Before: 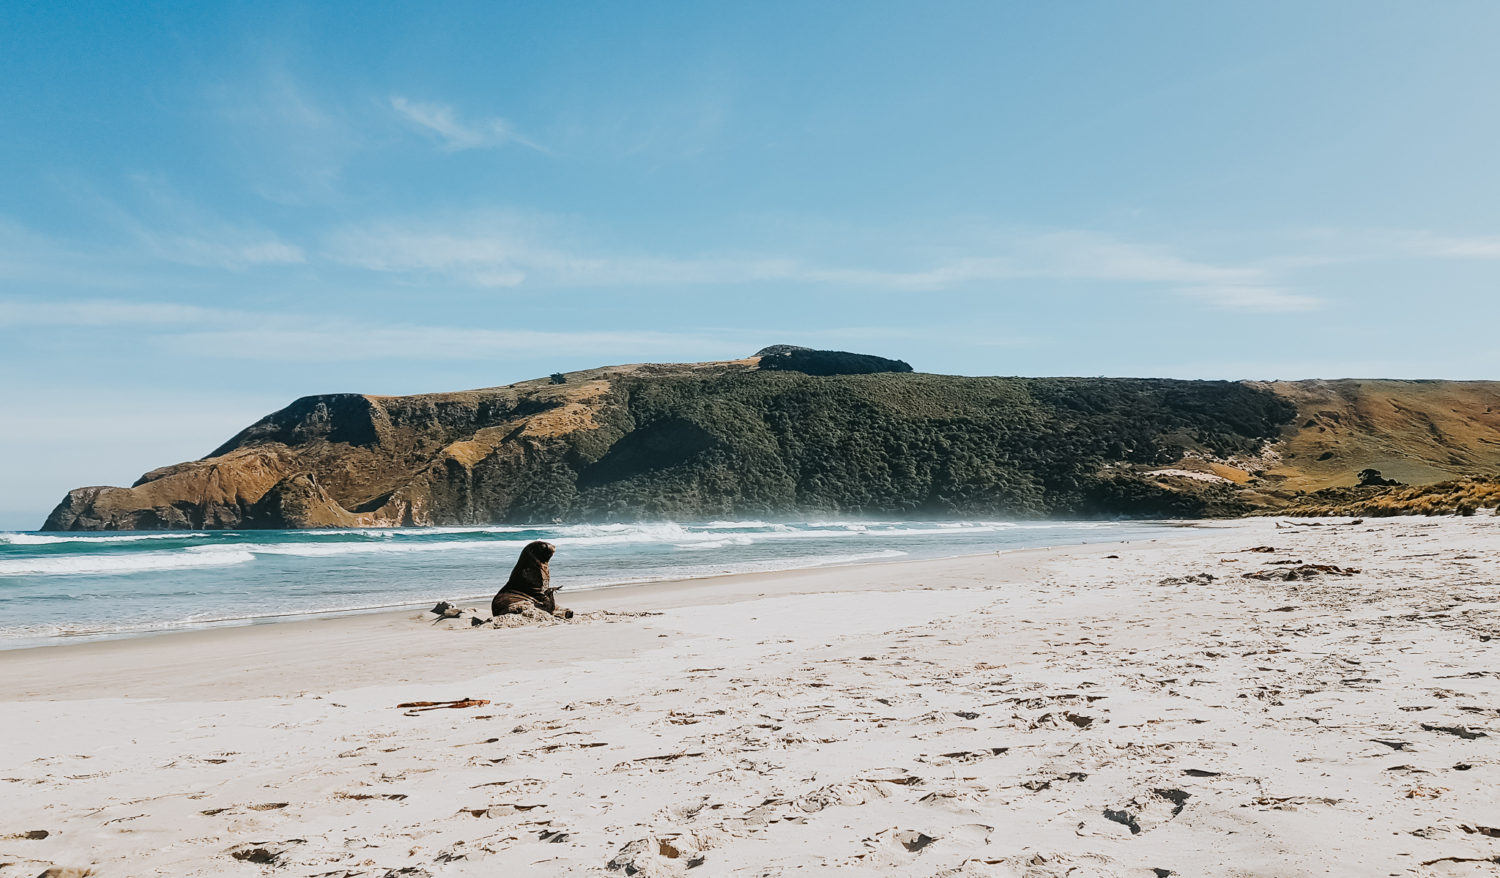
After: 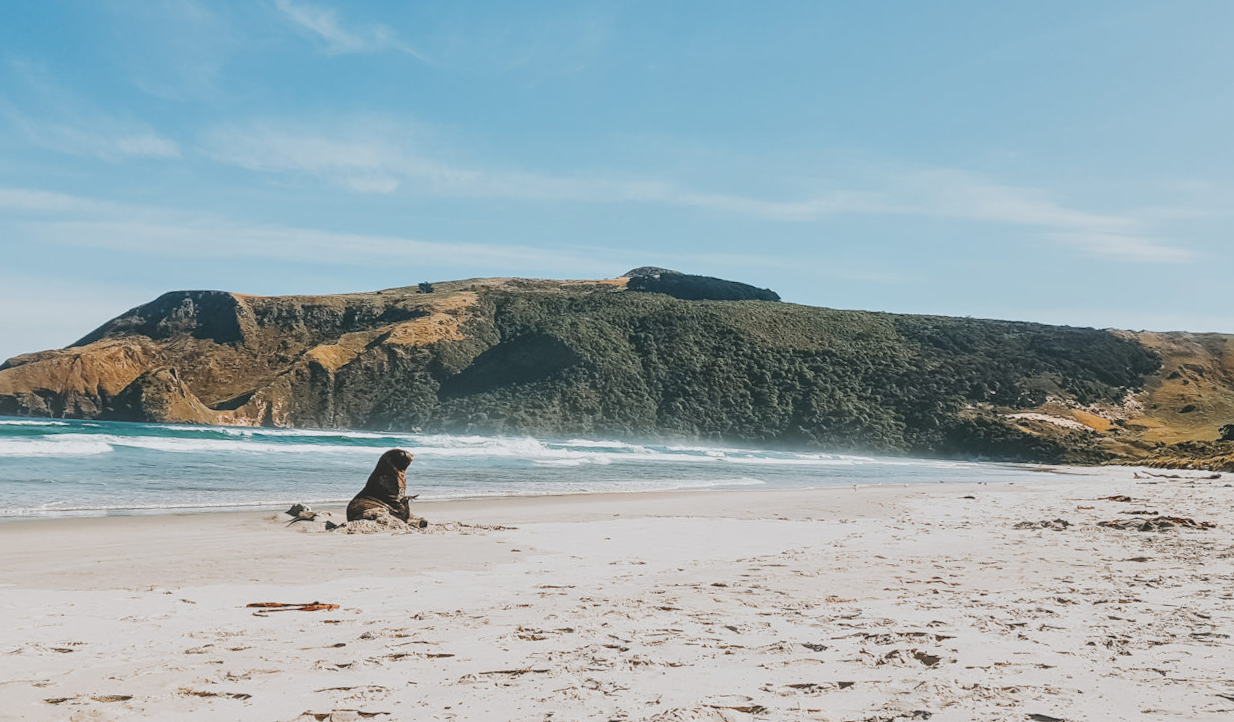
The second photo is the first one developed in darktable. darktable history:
local contrast: highlights 48%, shadows 0%, detail 100%
crop and rotate: angle -3.27°, left 5.211%, top 5.211%, right 4.607%, bottom 4.607%
